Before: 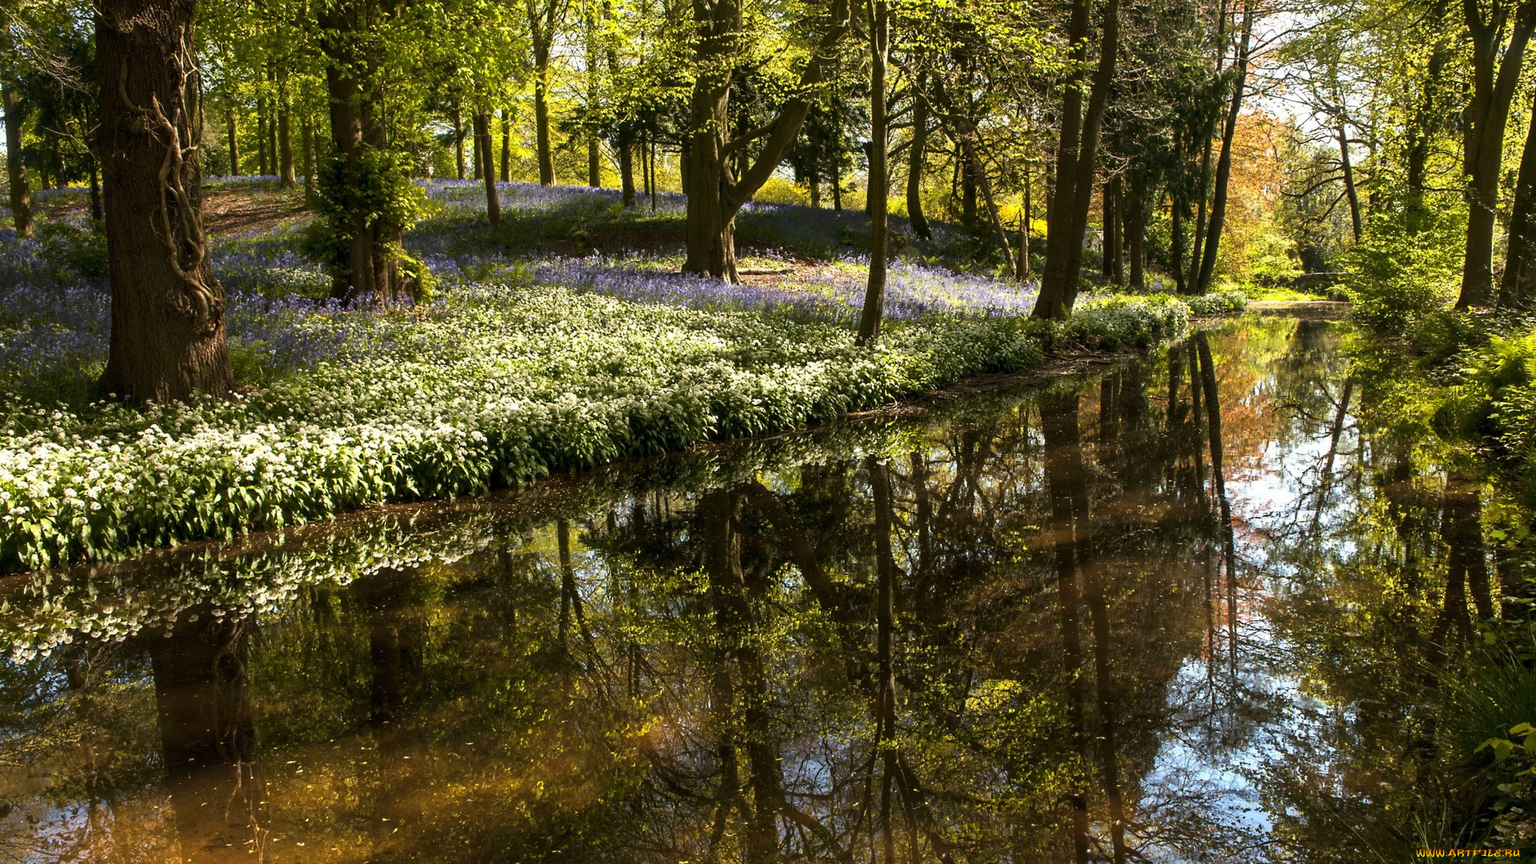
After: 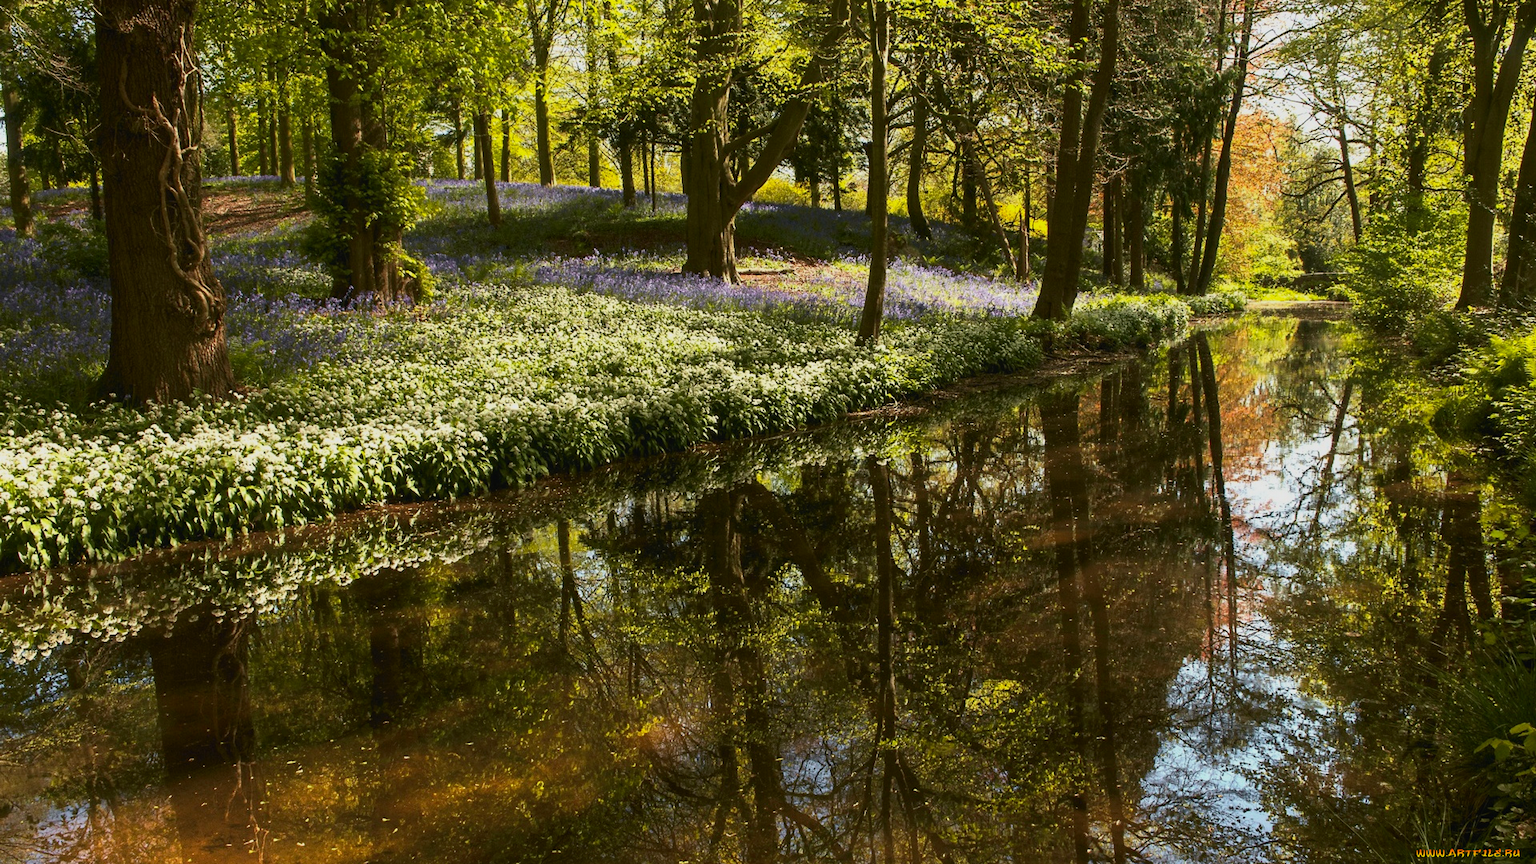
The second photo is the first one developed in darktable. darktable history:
local contrast: mode bilateral grid, contrast 100, coarseness 100, detail 91%, midtone range 0.2
tone curve: curves: ch0 [(0, 0.014) (0.036, 0.047) (0.15, 0.156) (0.27, 0.258) (0.511, 0.506) (0.761, 0.741) (1, 0.919)]; ch1 [(0, 0) (0.179, 0.173) (0.322, 0.32) (0.429, 0.431) (0.502, 0.5) (0.519, 0.522) (0.562, 0.575) (0.631, 0.65) (0.72, 0.692) (1, 1)]; ch2 [(0, 0) (0.29, 0.295) (0.404, 0.436) (0.497, 0.498) (0.533, 0.556) (0.599, 0.607) (0.696, 0.707) (1, 1)], color space Lab, independent channels, preserve colors none
